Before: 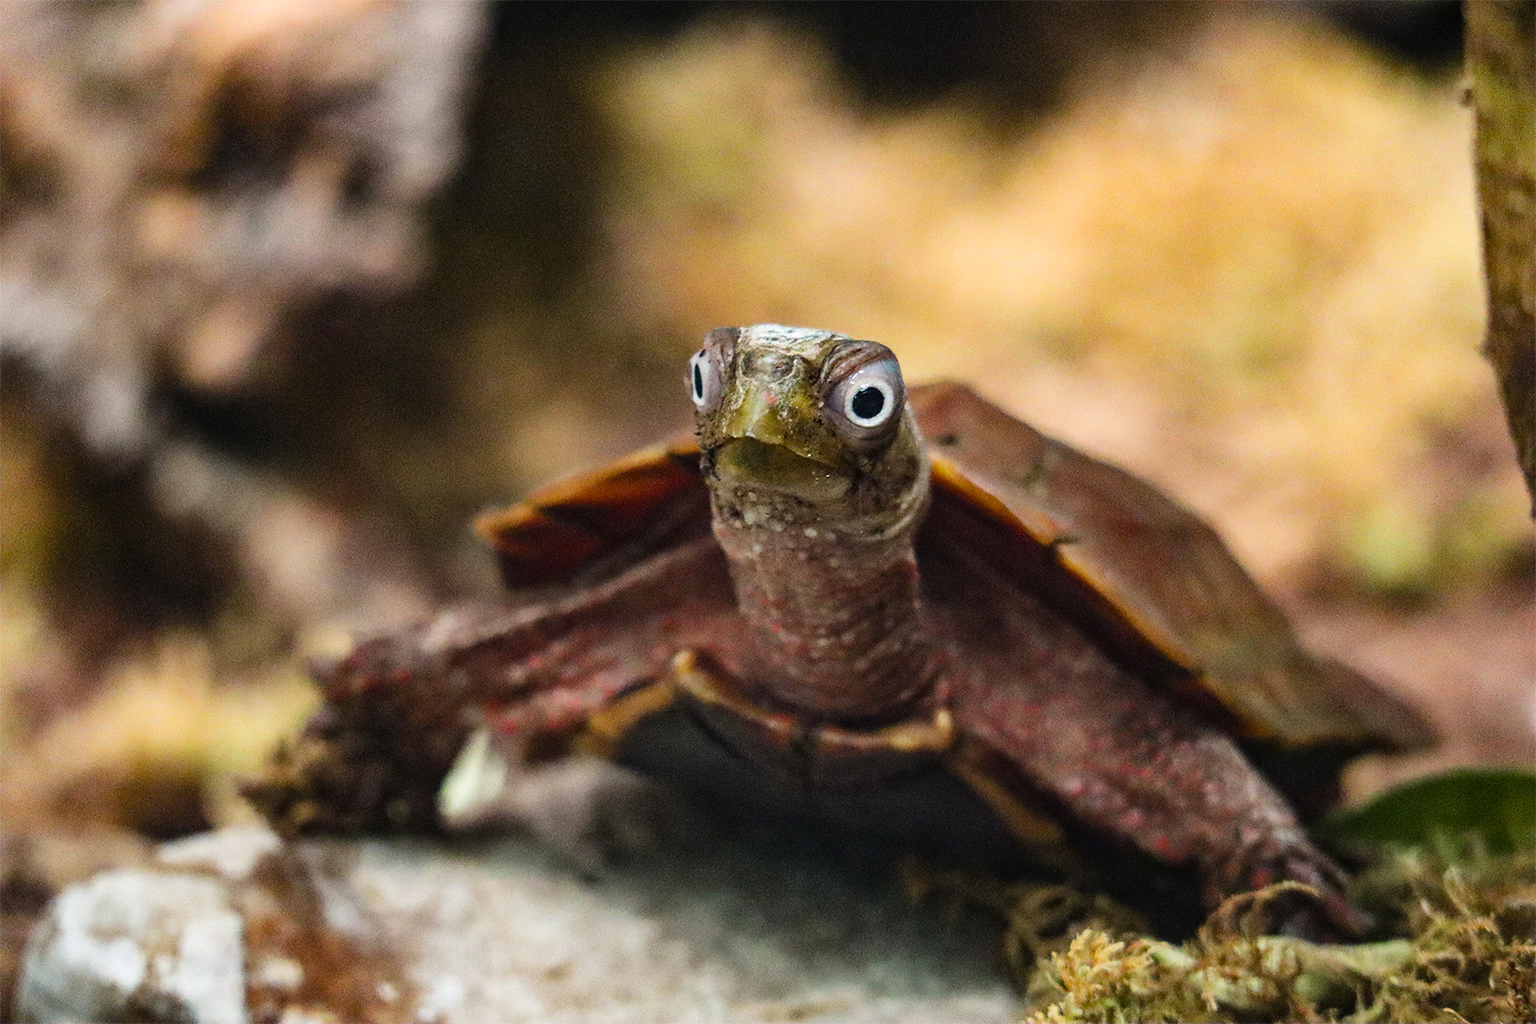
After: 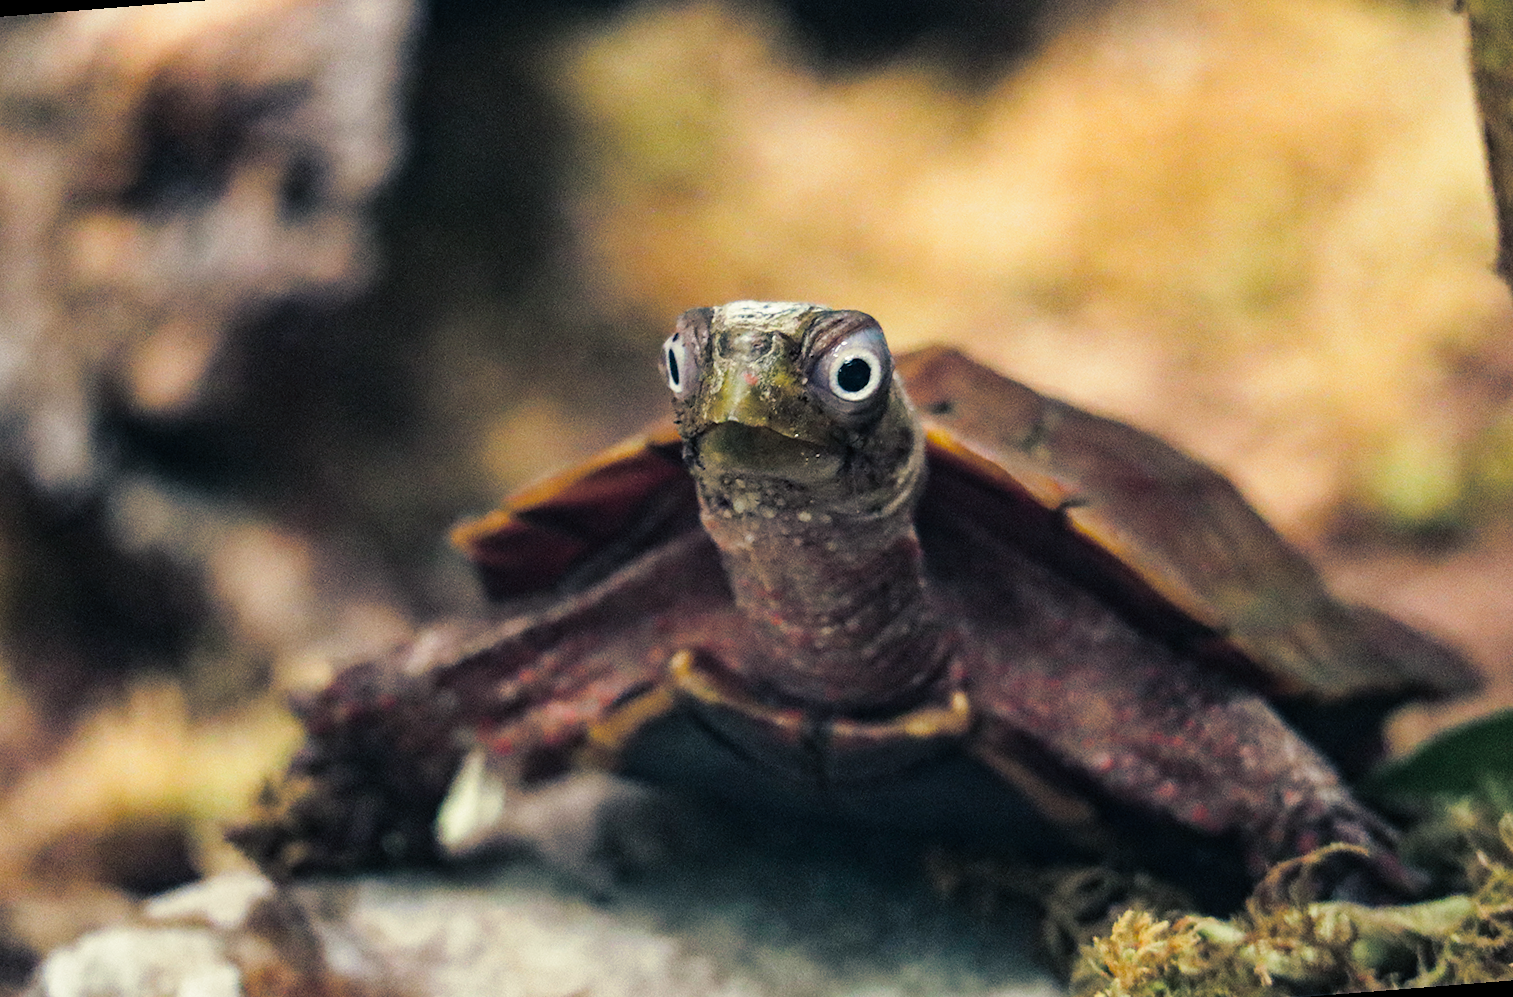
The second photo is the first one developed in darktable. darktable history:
rotate and perspective: rotation -4.57°, crop left 0.054, crop right 0.944, crop top 0.087, crop bottom 0.914
split-toning: shadows › hue 216°, shadows › saturation 1, highlights › hue 57.6°, balance -33.4
